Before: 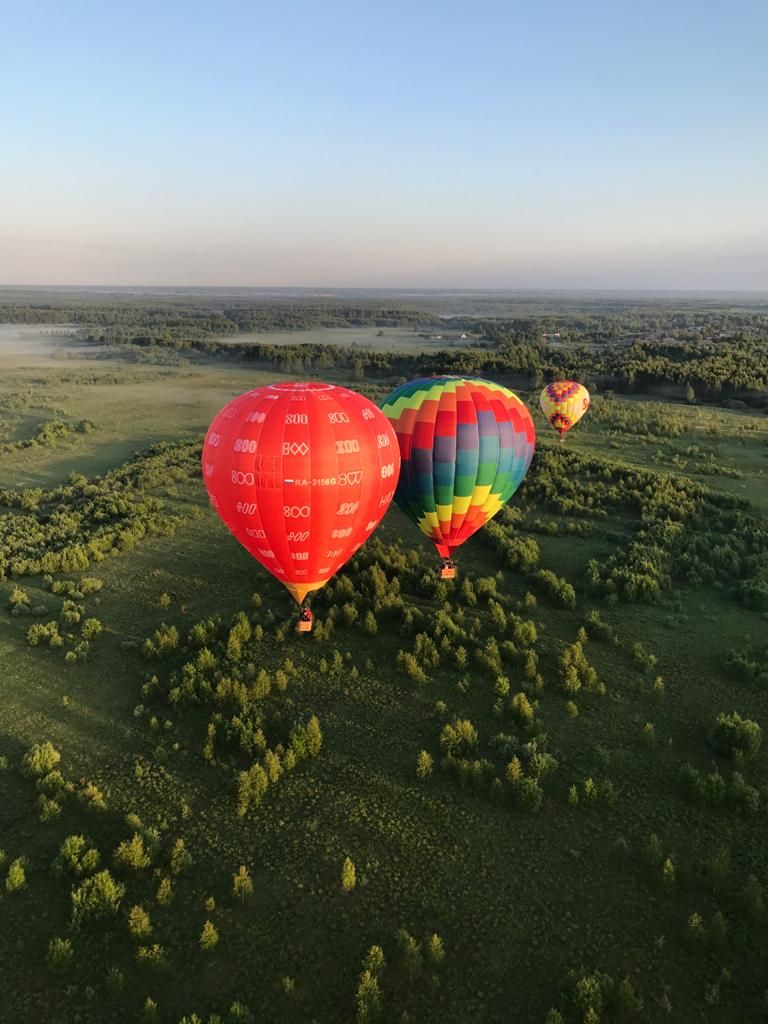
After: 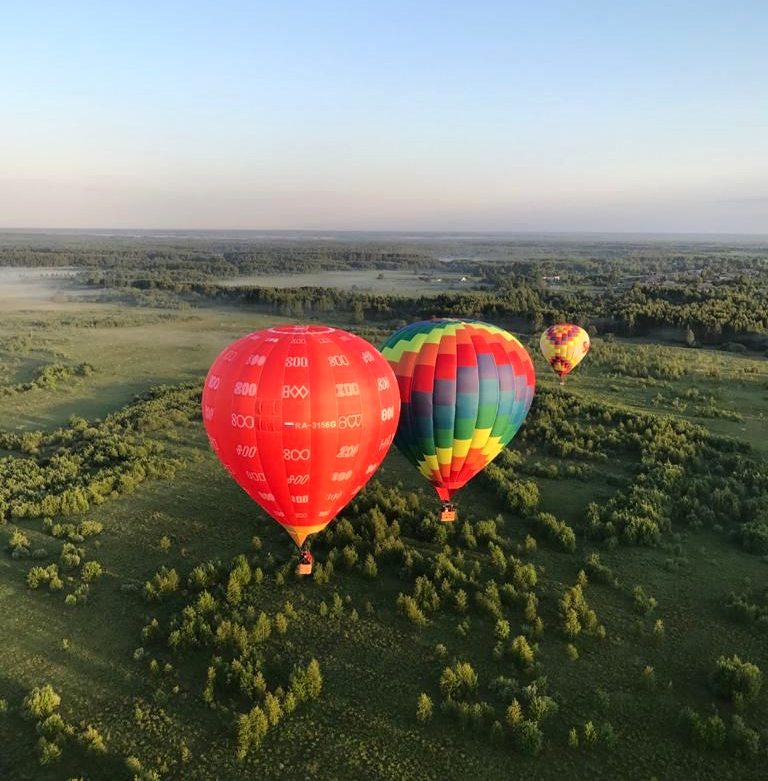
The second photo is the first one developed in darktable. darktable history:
exposure: exposure 0.154 EV, compensate highlight preservation false
crop: top 5.659%, bottom 18.008%
